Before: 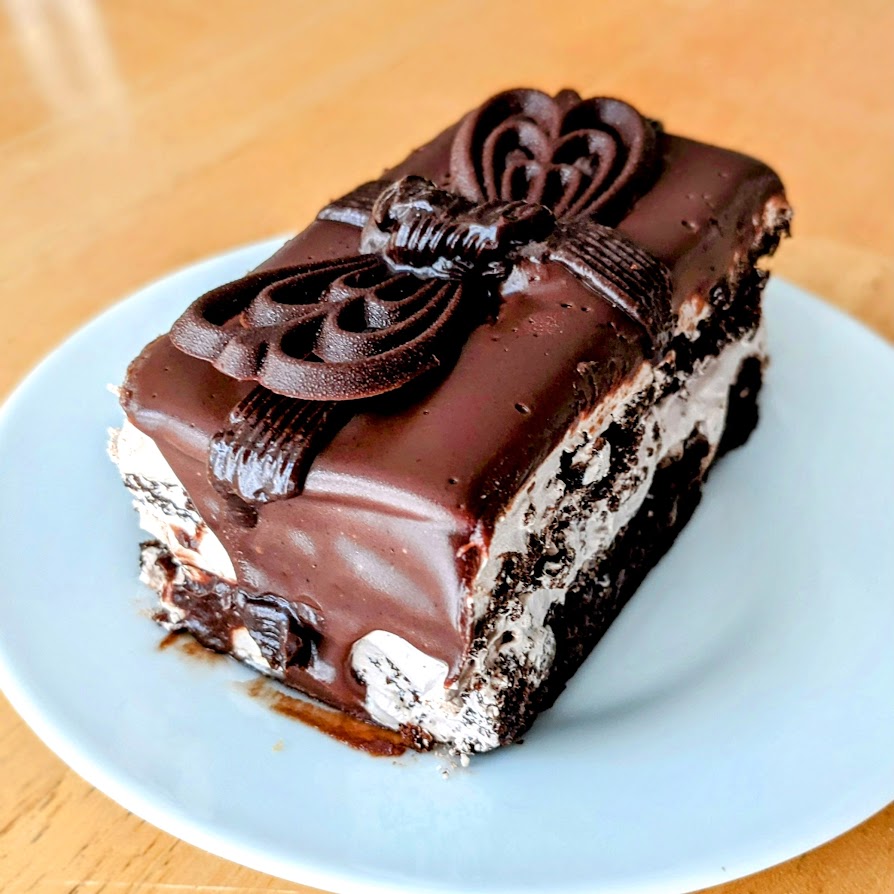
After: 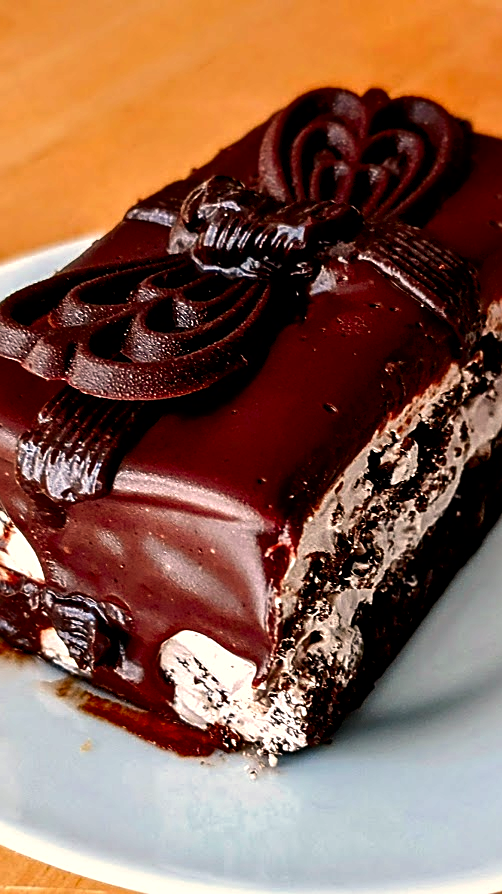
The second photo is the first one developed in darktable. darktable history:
white balance: red 1.127, blue 0.943
sharpen: on, module defaults
rgb levels: preserve colors max RGB
crop: left 21.496%, right 22.254%
rgb curve: curves: ch0 [(0, 0) (0.136, 0.078) (0.262, 0.245) (0.414, 0.42) (1, 1)], compensate middle gray true, preserve colors basic power
contrast brightness saturation: contrast 0.09, brightness -0.59, saturation 0.17
